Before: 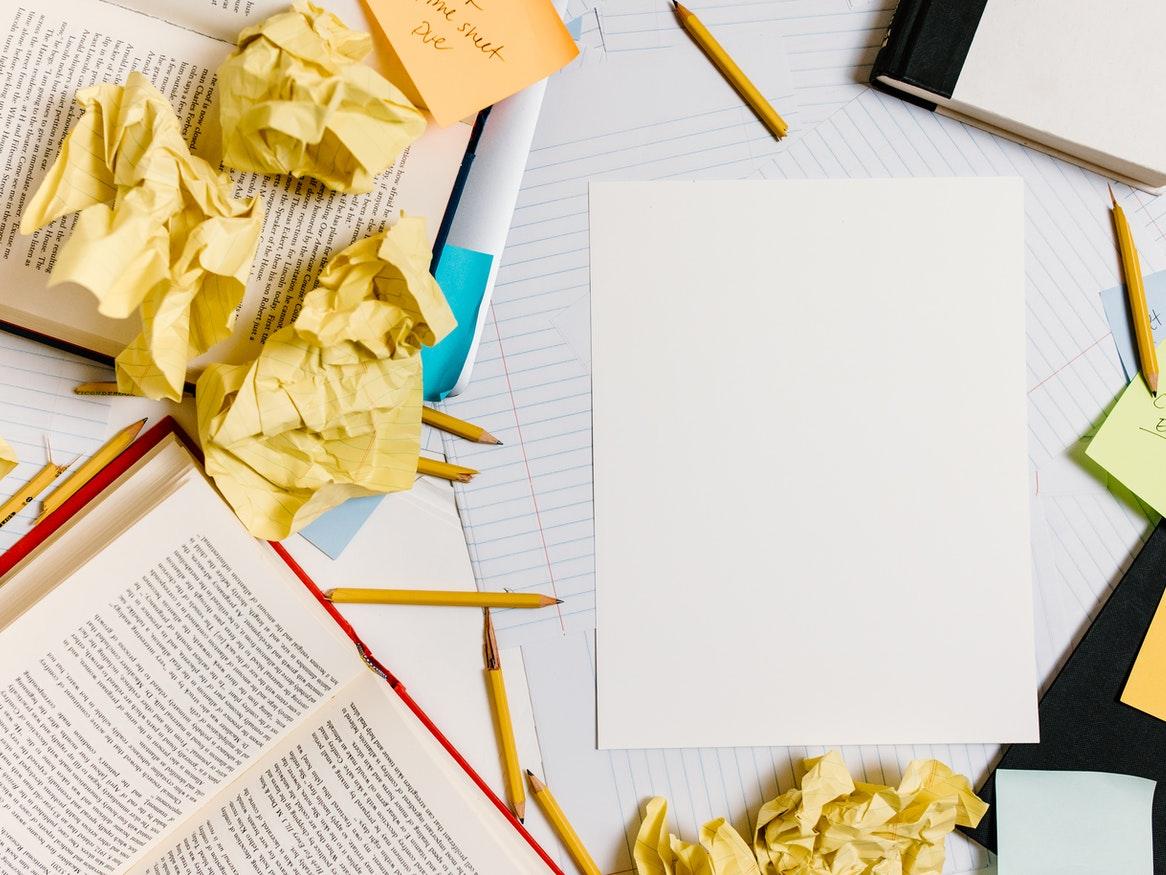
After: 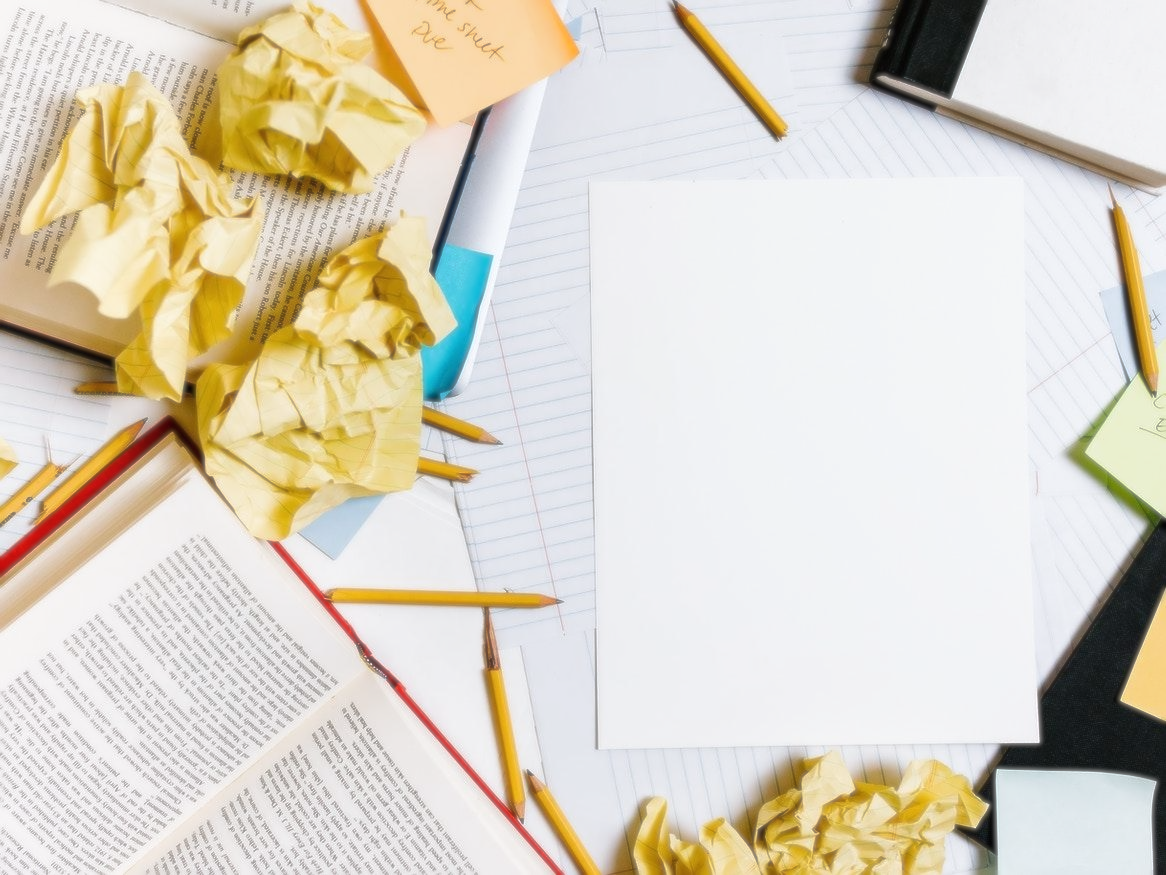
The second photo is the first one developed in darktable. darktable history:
sharpen: on, module defaults
color balance rgb: linear chroma grading › global chroma -0.67%
white balance: red 0.98, blue 1.034
soften: size 8.67%, mix 49%
